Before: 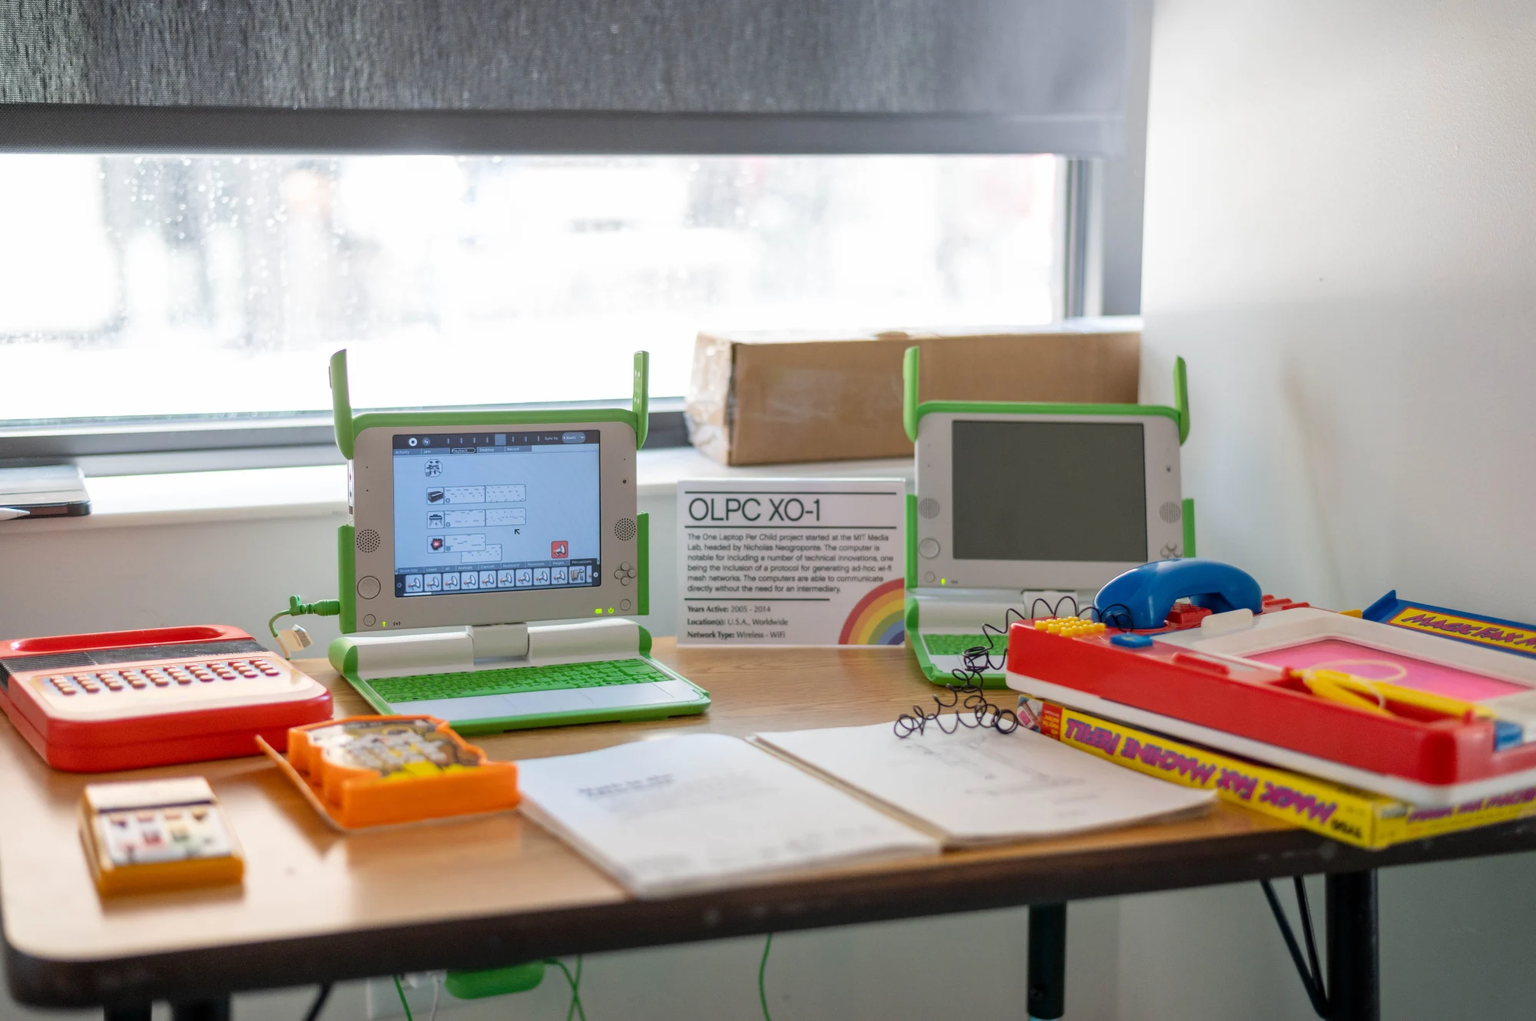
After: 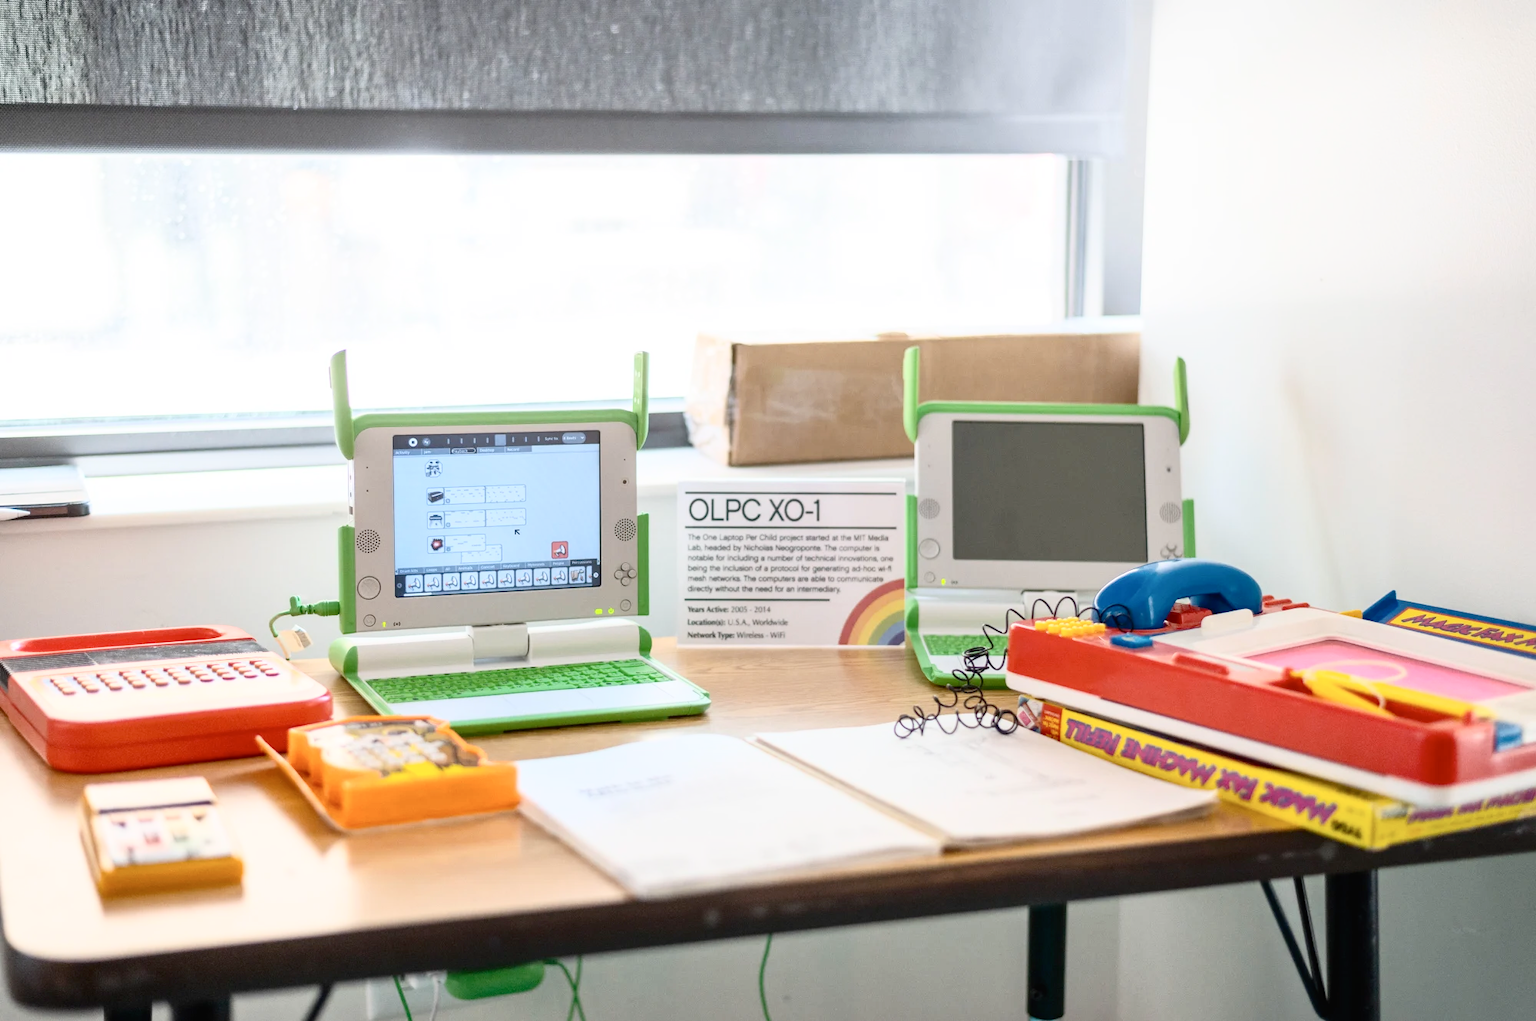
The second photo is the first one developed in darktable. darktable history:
color correction: highlights b* -0.037
tone curve: curves: ch0 [(0, 0.013) (0.198, 0.175) (0.512, 0.582) (0.625, 0.754) (0.81, 0.934) (1, 1)], color space Lab, independent channels, preserve colors none
